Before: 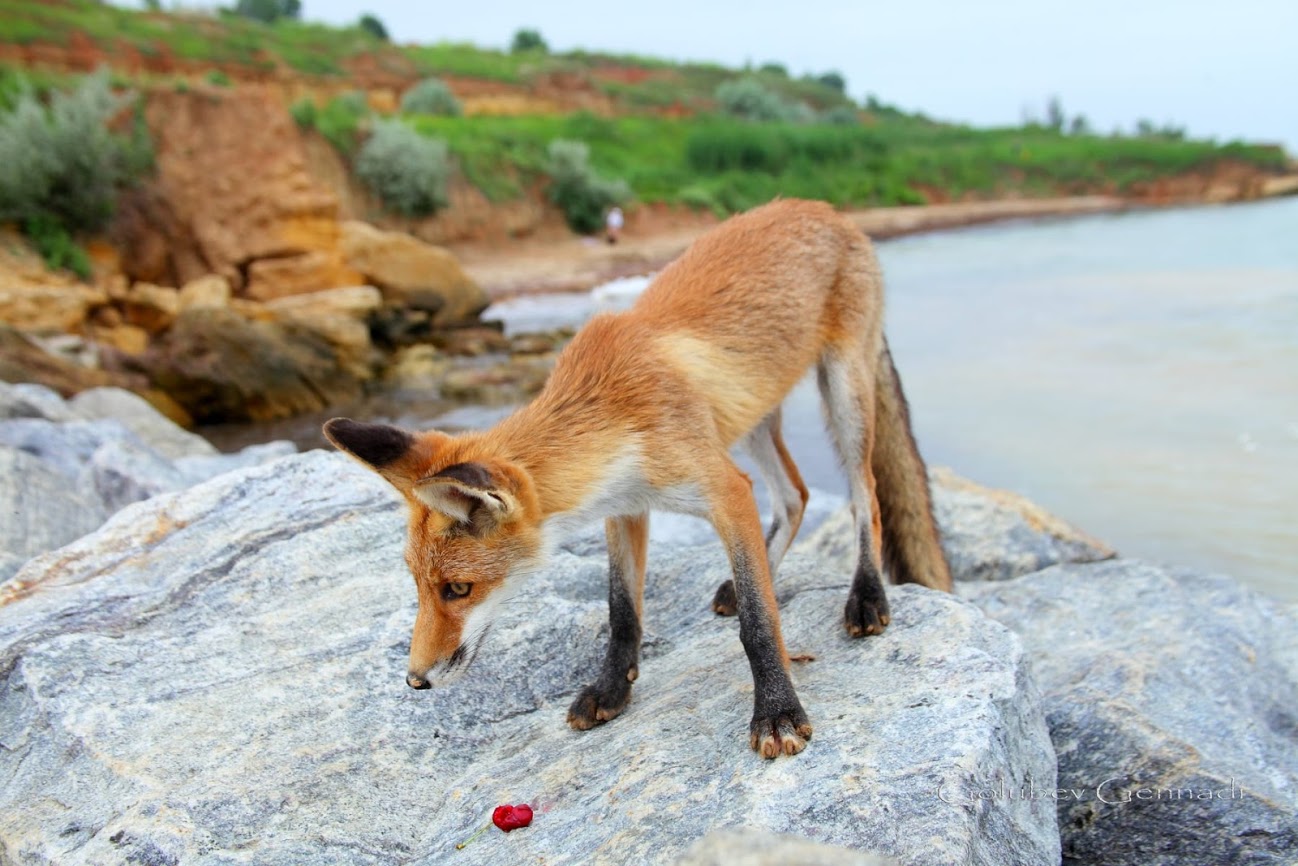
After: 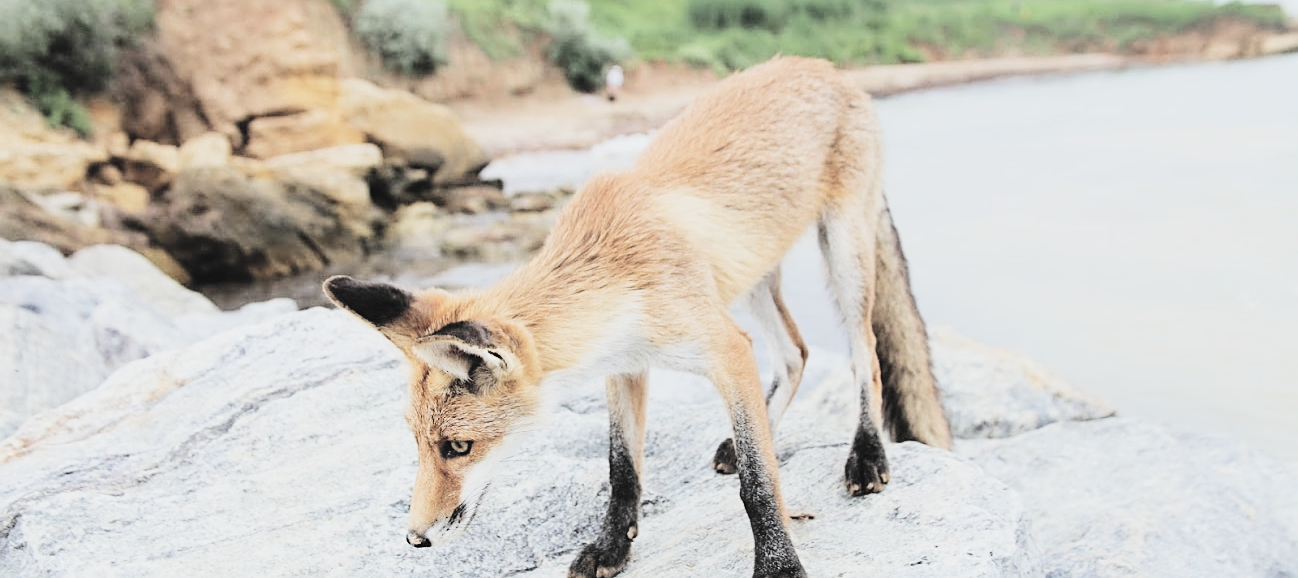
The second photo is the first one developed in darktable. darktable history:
contrast brightness saturation: brightness 0.276
crop: top 16.499%, bottom 16.678%
tone curve: curves: ch0 [(0, 0) (0.003, 0.003) (0.011, 0.014) (0.025, 0.031) (0.044, 0.055) (0.069, 0.086) (0.1, 0.124) (0.136, 0.168) (0.177, 0.22) (0.224, 0.278) (0.277, 0.344) (0.335, 0.426) (0.399, 0.515) (0.468, 0.597) (0.543, 0.672) (0.623, 0.746) (0.709, 0.815) (0.801, 0.881) (0.898, 0.939) (1, 1)], color space Lab, independent channels, preserve colors none
velvia: strength 14.39%
filmic rgb: black relative exposure -5.04 EV, white relative exposure 3.97 EV, hardness 2.89, contrast 1.398, highlights saturation mix -31.1%, preserve chrominance no, color science v5 (2021), contrast in shadows safe, contrast in highlights safe
exposure: black level correction -0.013, exposure -0.189 EV, compensate exposure bias true, compensate highlight preservation false
sharpen: on, module defaults
